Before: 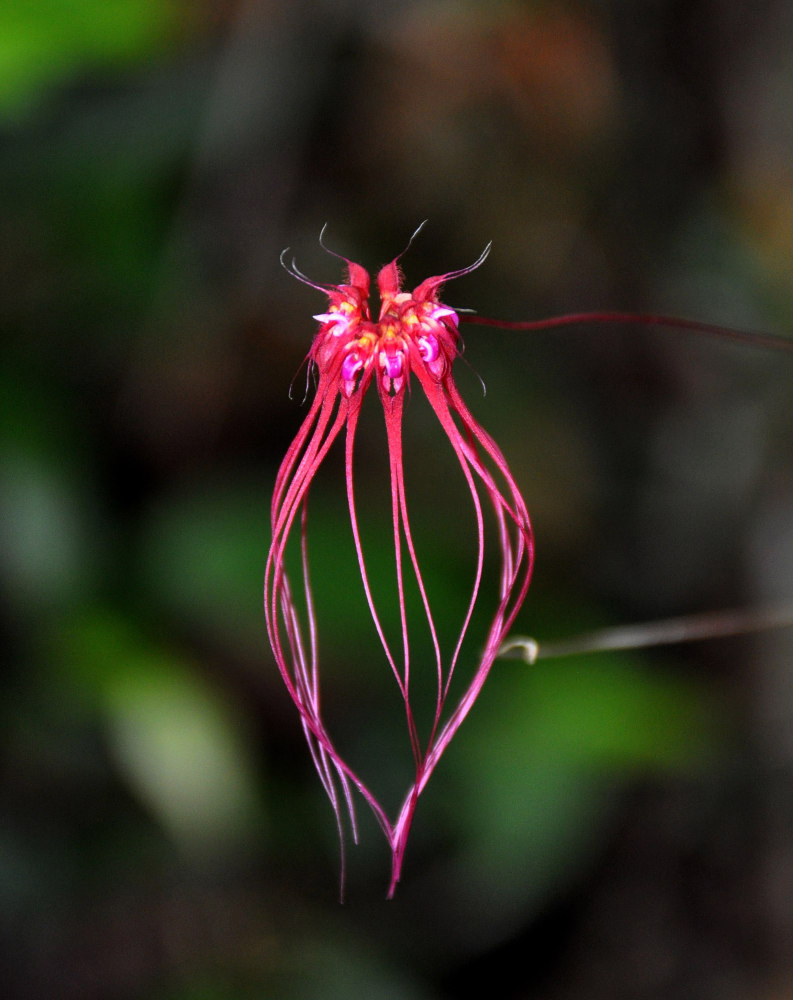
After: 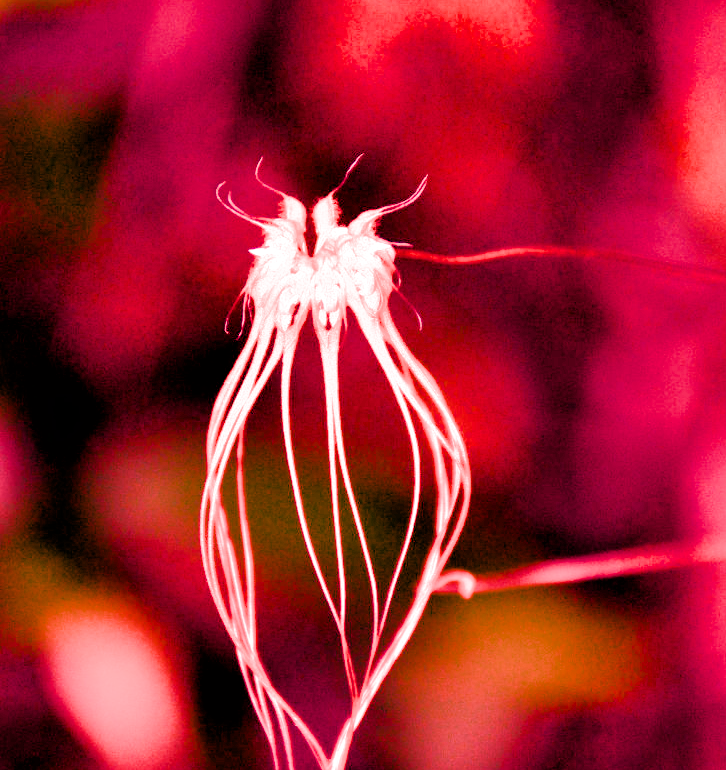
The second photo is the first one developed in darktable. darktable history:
crop: left 8.155%, top 6.611%, bottom 15.385%
filmic rgb: black relative exposure -4.14 EV, white relative exposure 5.1 EV, hardness 2.11, contrast 1.165
white balance: red 4.26, blue 1.802
color balance rgb: perceptual saturation grading › global saturation 20%, perceptual saturation grading › highlights -25%, perceptual saturation grading › shadows 50%
